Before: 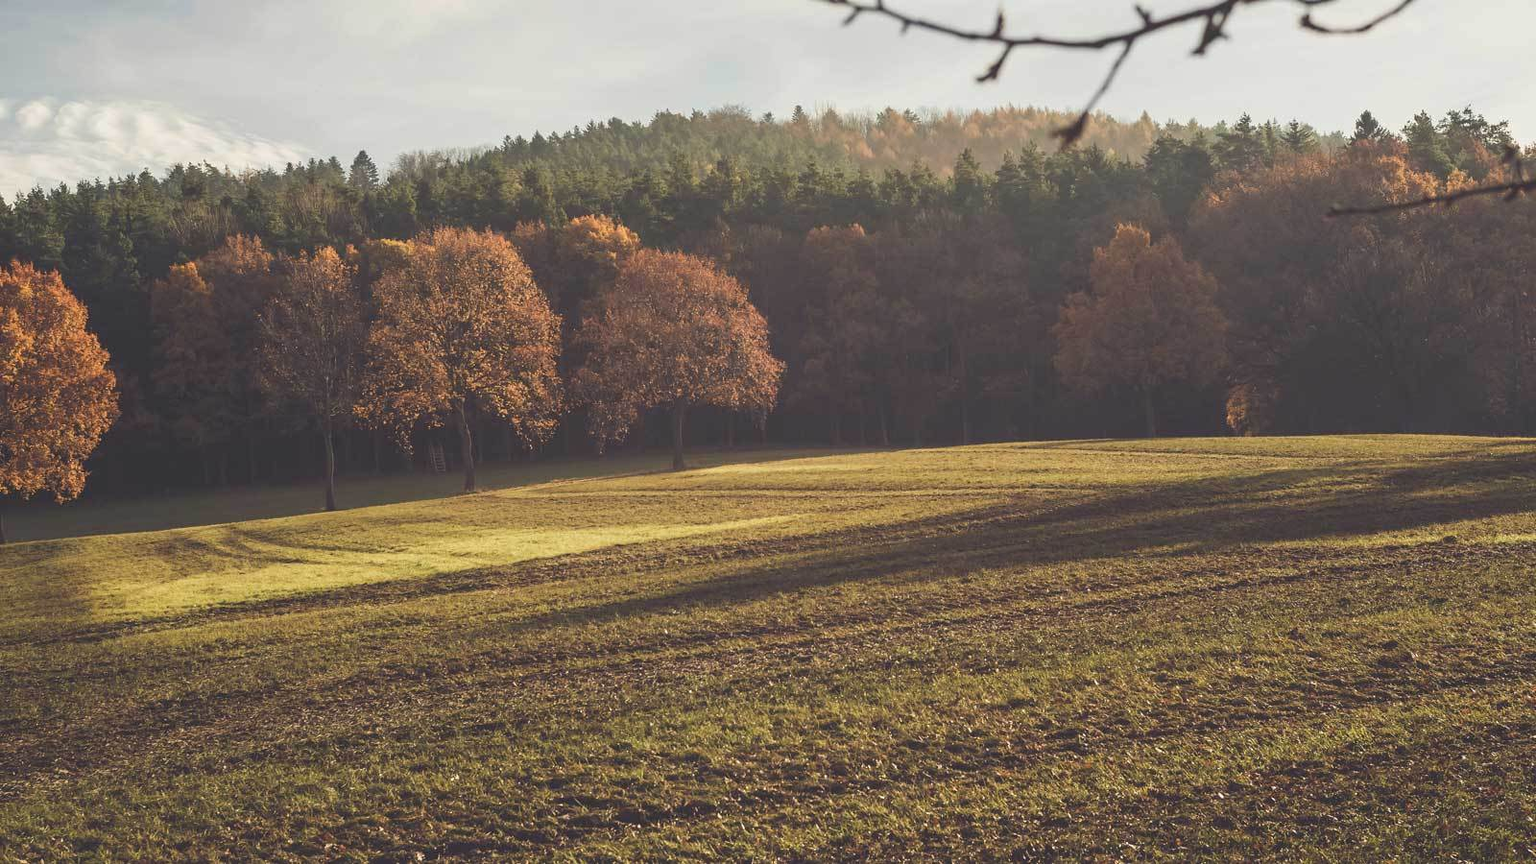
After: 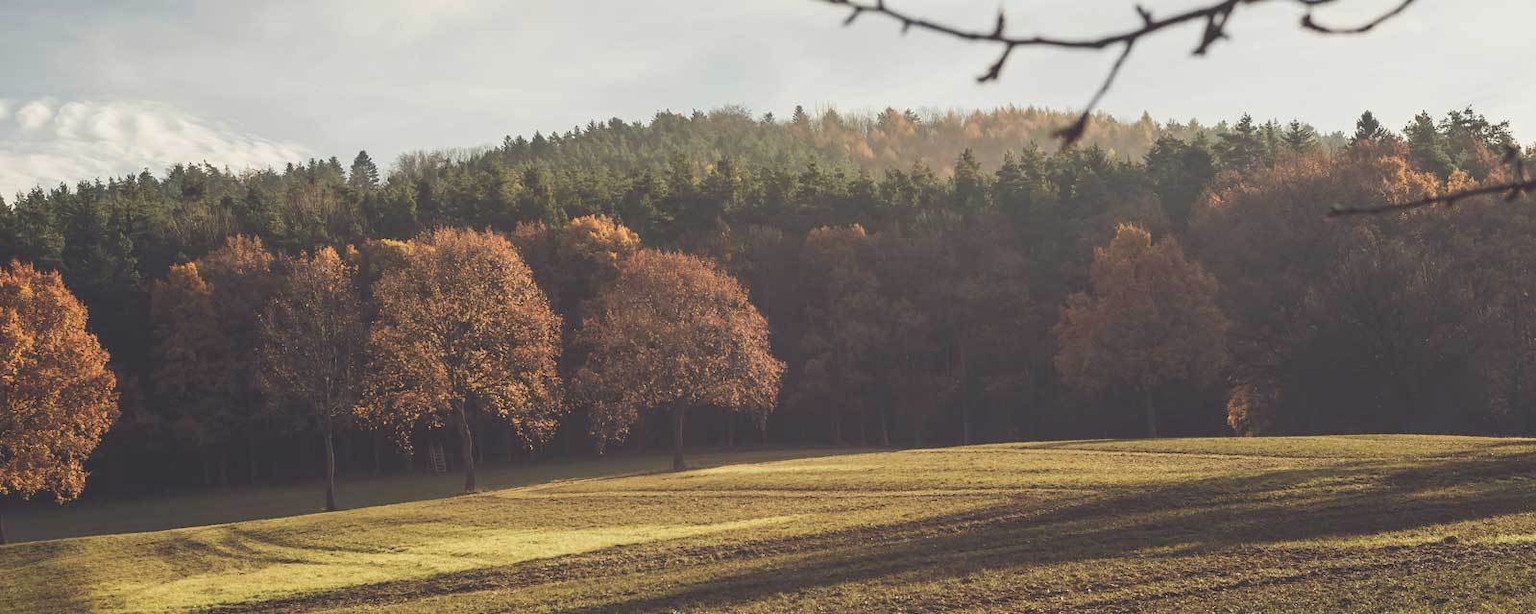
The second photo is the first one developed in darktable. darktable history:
crop: bottom 28.808%
contrast brightness saturation: saturation -0.07
